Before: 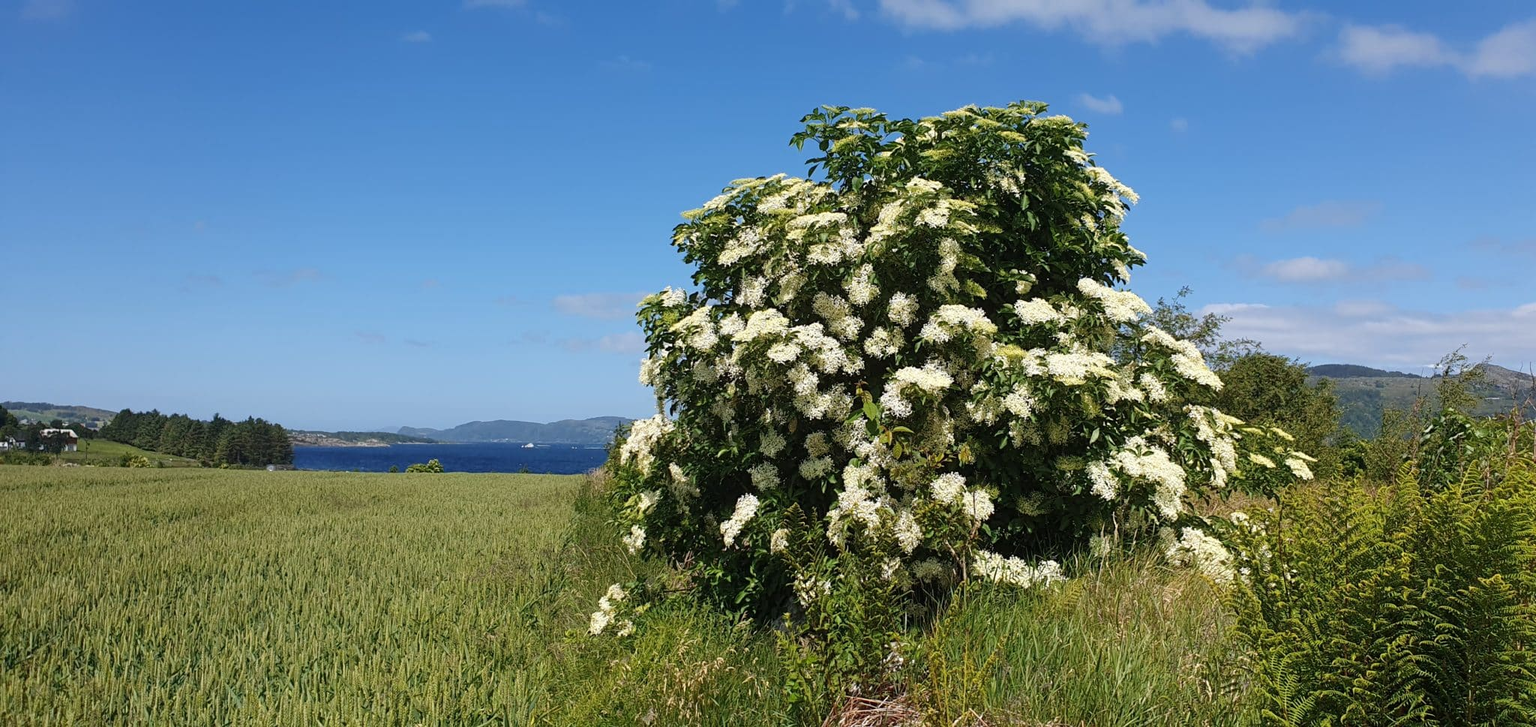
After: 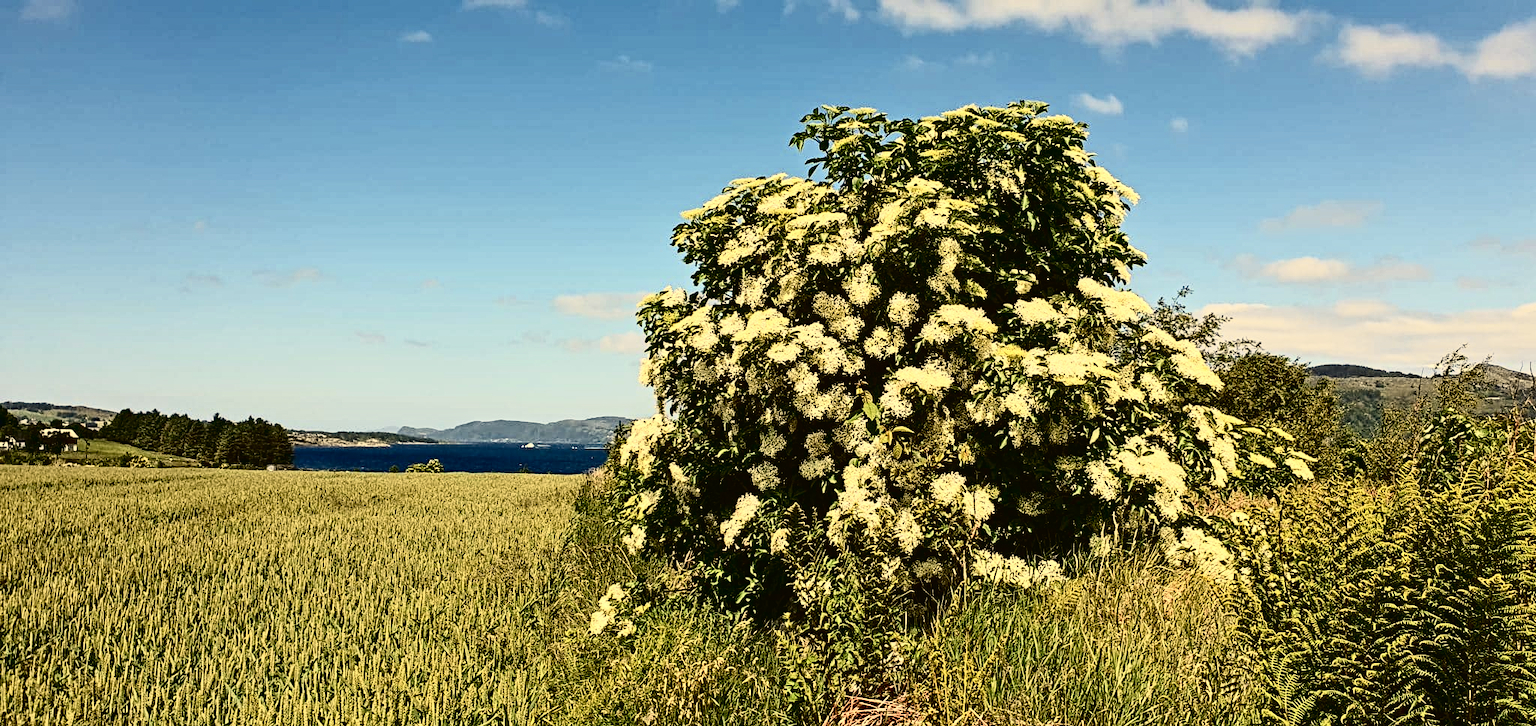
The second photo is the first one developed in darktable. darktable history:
tone curve: curves: ch0 [(0, 0.021) (0.049, 0.044) (0.152, 0.14) (0.328, 0.377) (0.473, 0.543) (0.641, 0.705) (0.85, 0.894) (1, 0.969)]; ch1 [(0, 0) (0.302, 0.331) (0.433, 0.432) (0.472, 0.47) (0.502, 0.503) (0.527, 0.516) (0.564, 0.573) (0.614, 0.626) (0.677, 0.701) (0.859, 0.885) (1, 1)]; ch2 [(0, 0) (0.33, 0.301) (0.447, 0.44) (0.487, 0.496) (0.502, 0.516) (0.535, 0.563) (0.565, 0.597) (0.608, 0.641) (1, 1)], color space Lab, independent channels, preserve colors none
contrast brightness saturation: contrast 0.28
tone equalizer: on, module defaults
white balance: red 1.138, green 0.996, blue 0.812
contrast equalizer: octaves 7, y [[0.506, 0.531, 0.562, 0.606, 0.638, 0.669], [0.5 ×6], [0.5 ×6], [0 ×6], [0 ×6]]
